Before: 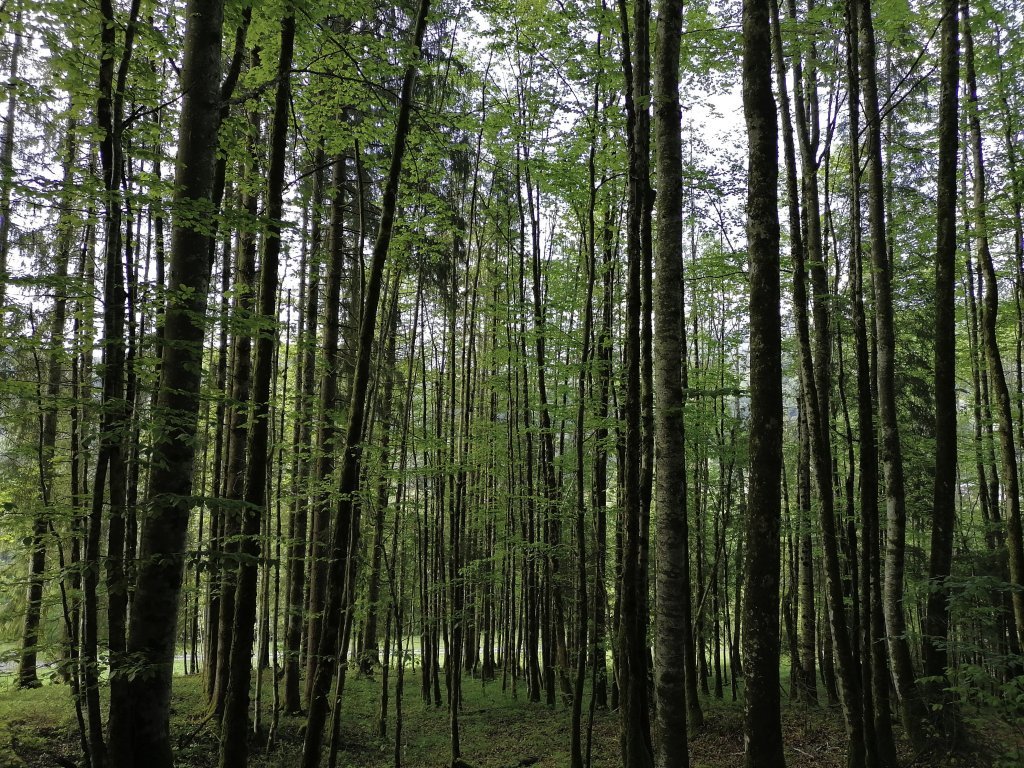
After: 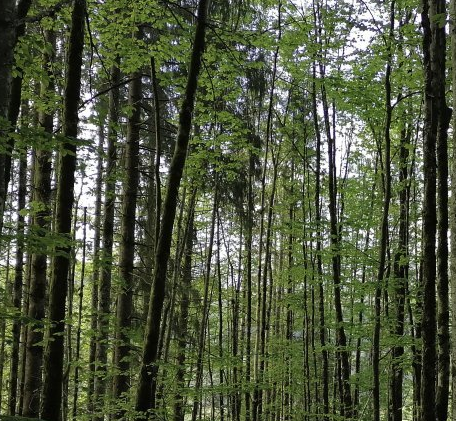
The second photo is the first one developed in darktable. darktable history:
crop: left 19.982%, top 10.78%, right 35.407%, bottom 34.278%
